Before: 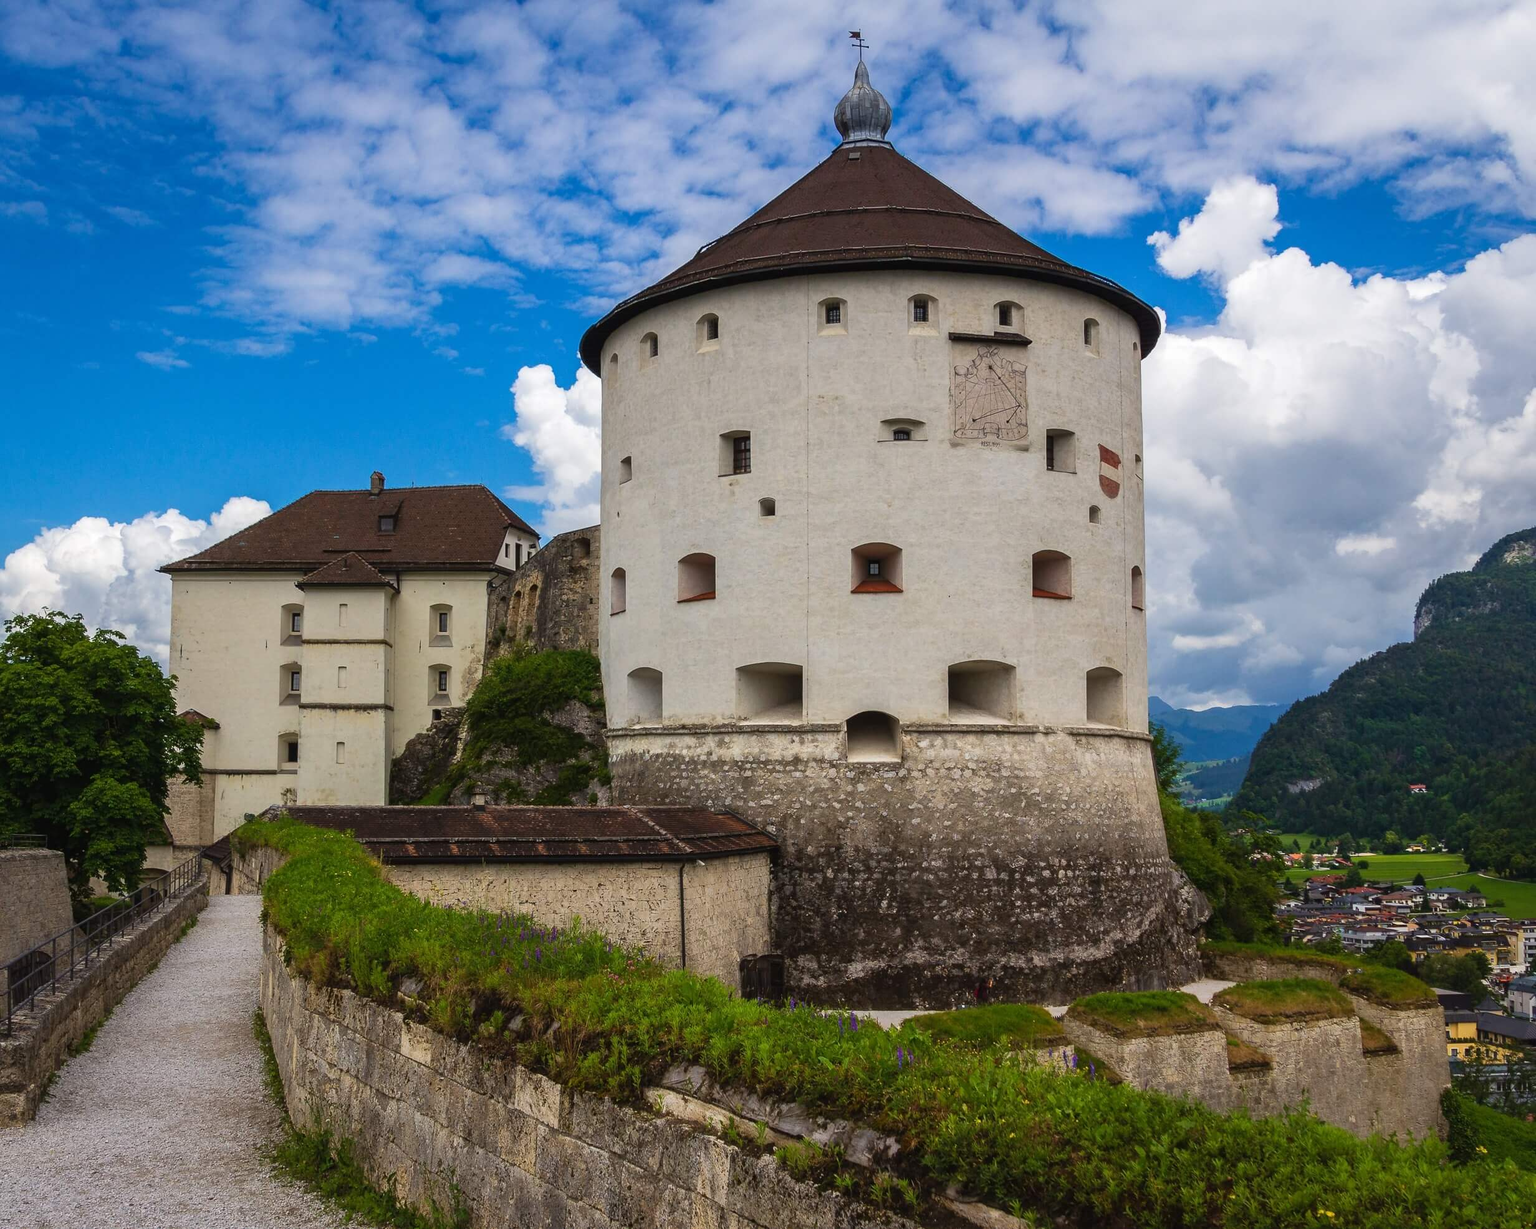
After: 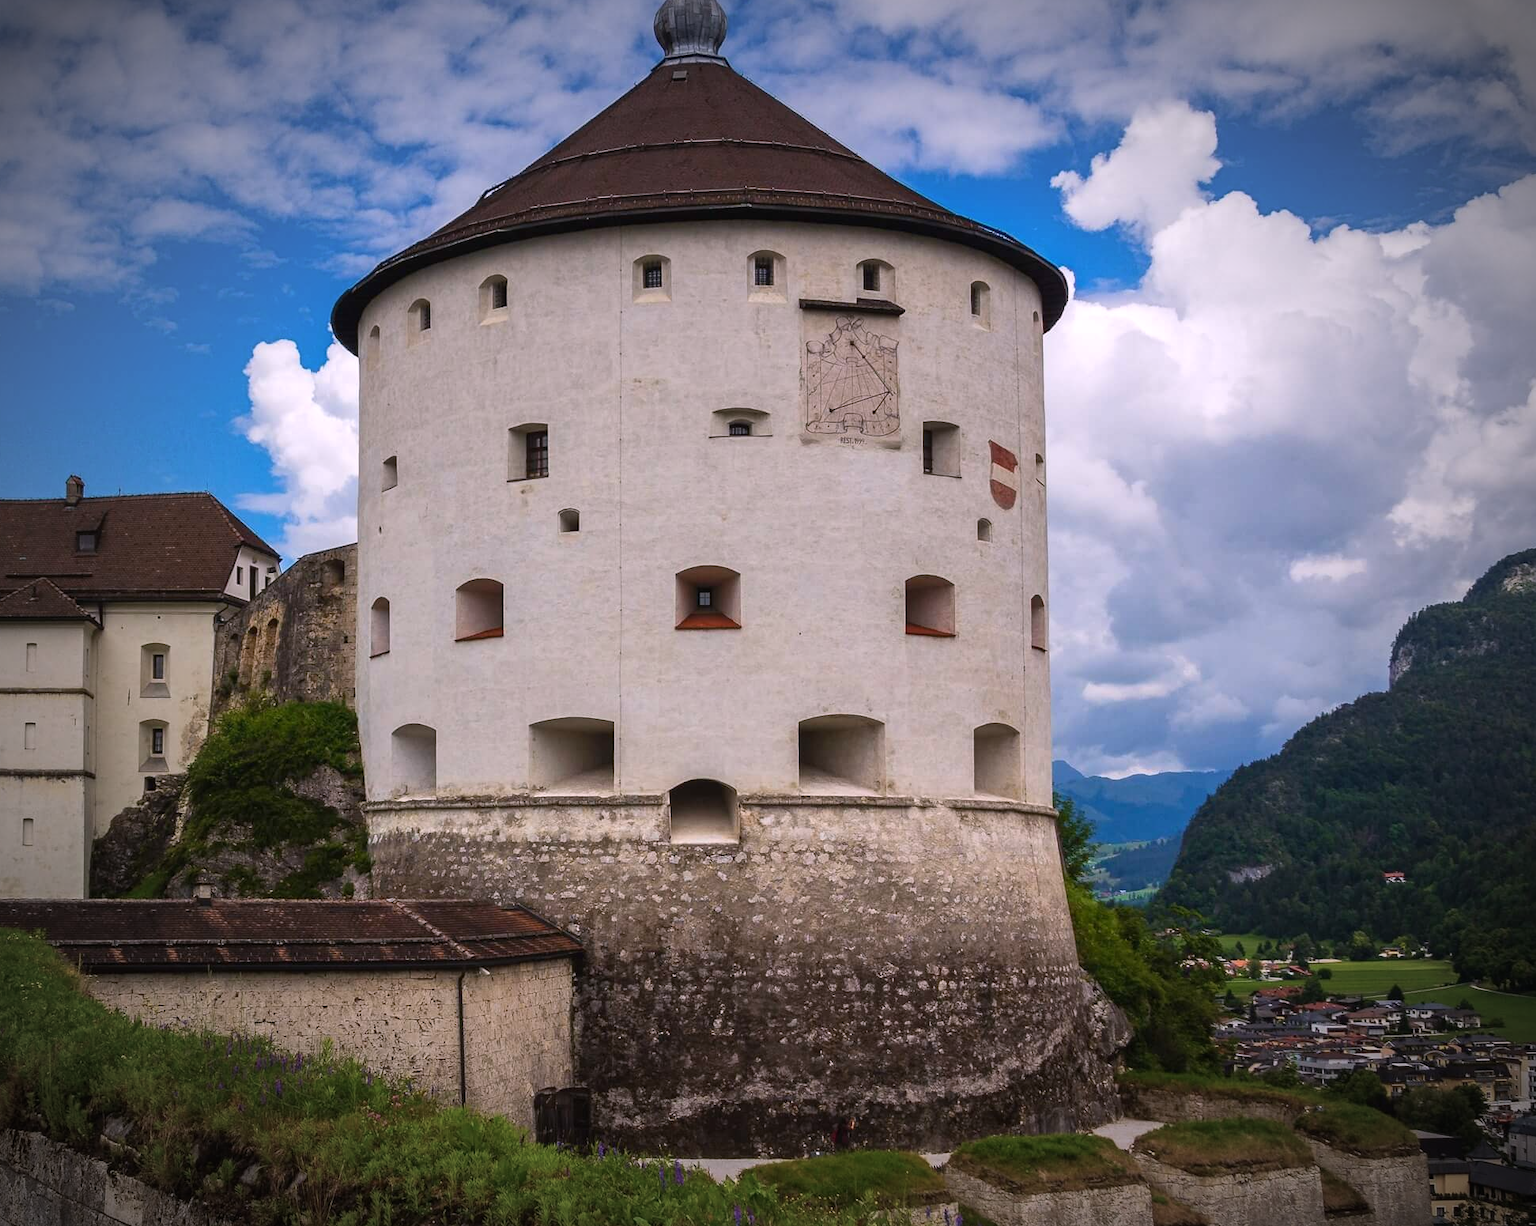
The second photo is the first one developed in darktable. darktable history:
crop and rotate: left 20.74%, top 7.912%, right 0.375%, bottom 13.378%
vignetting: fall-off start 67.5%, fall-off radius 67.23%, brightness -0.813, automatic ratio true
white balance: red 1.05, blue 1.072
